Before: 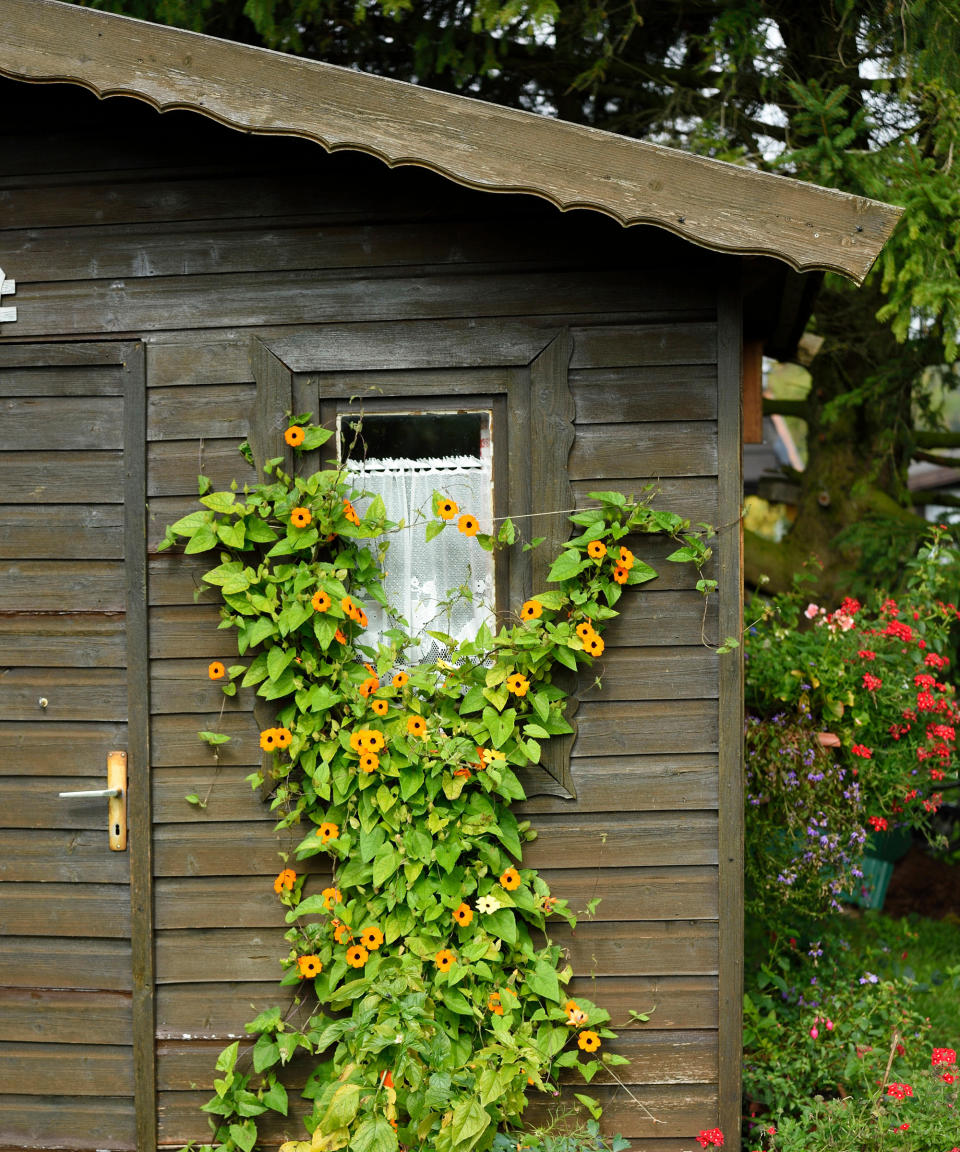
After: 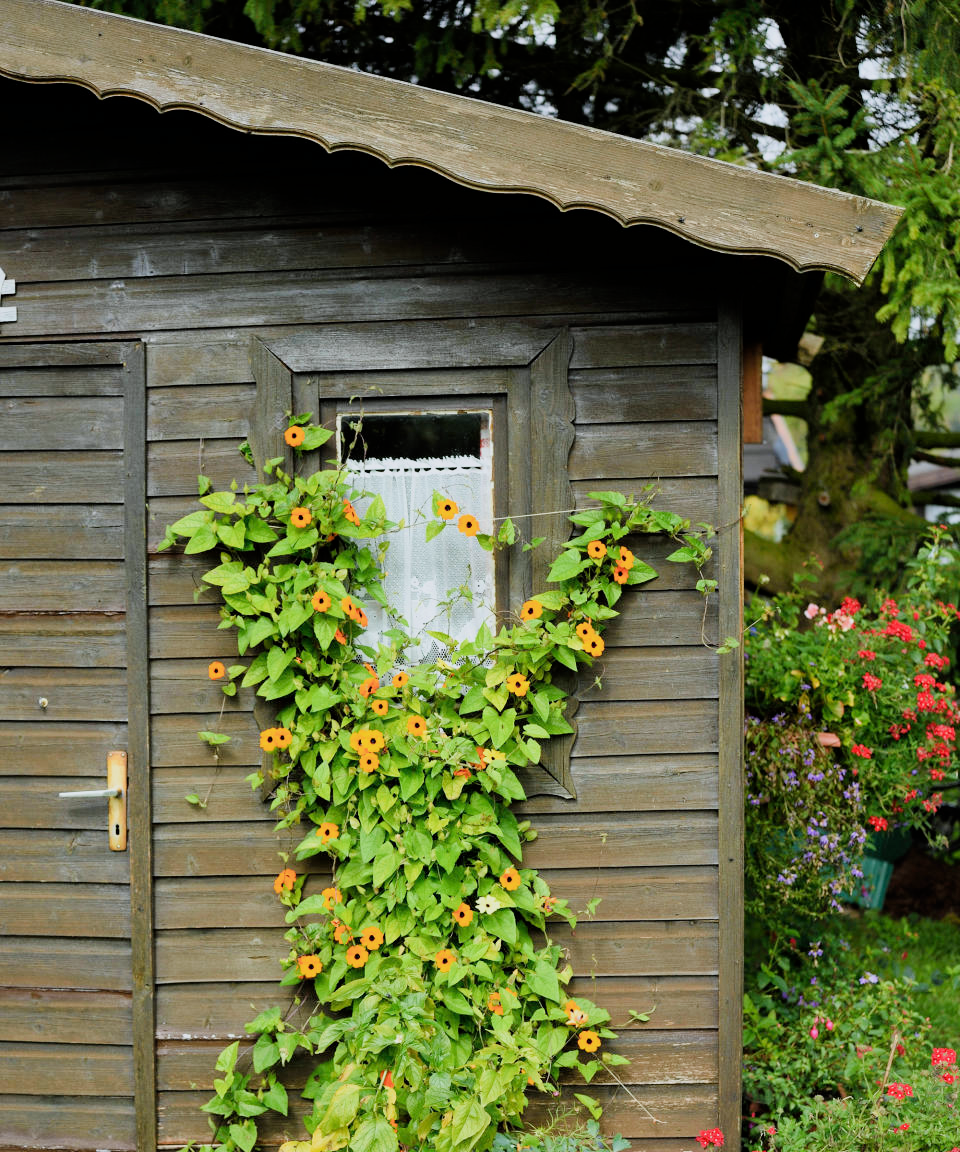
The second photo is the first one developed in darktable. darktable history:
filmic rgb: black relative exposure -7.65 EV, white relative exposure 4.56 EV, hardness 3.61
exposure: exposure 0.6 EV, compensate highlight preservation false
white balance: red 0.974, blue 1.044
